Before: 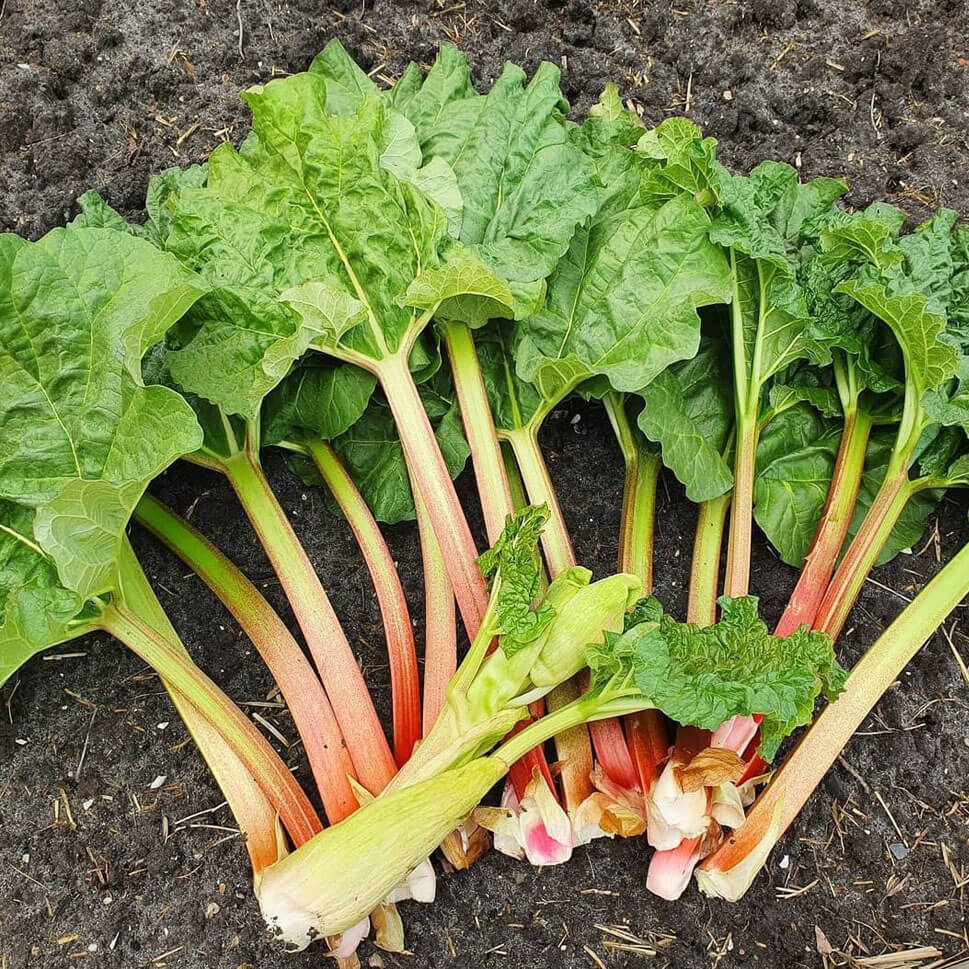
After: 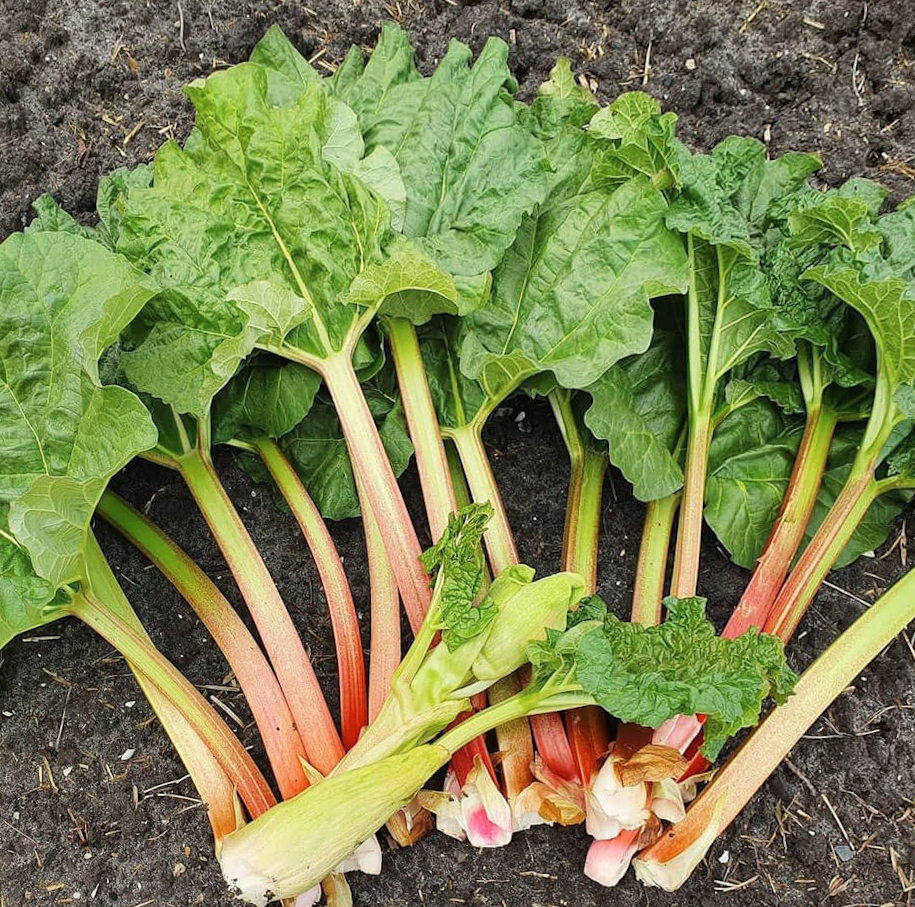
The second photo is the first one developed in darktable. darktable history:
rotate and perspective: rotation 0.062°, lens shift (vertical) 0.115, lens shift (horizontal) -0.133, crop left 0.047, crop right 0.94, crop top 0.061, crop bottom 0.94
color zones: curves: ch0 [(0.25, 0.5) (0.428, 0.473) (0.75, 0.5)]; ch1 [(0.243, 0.479) (0.398, 0.452) (0.75, 0.5)]
